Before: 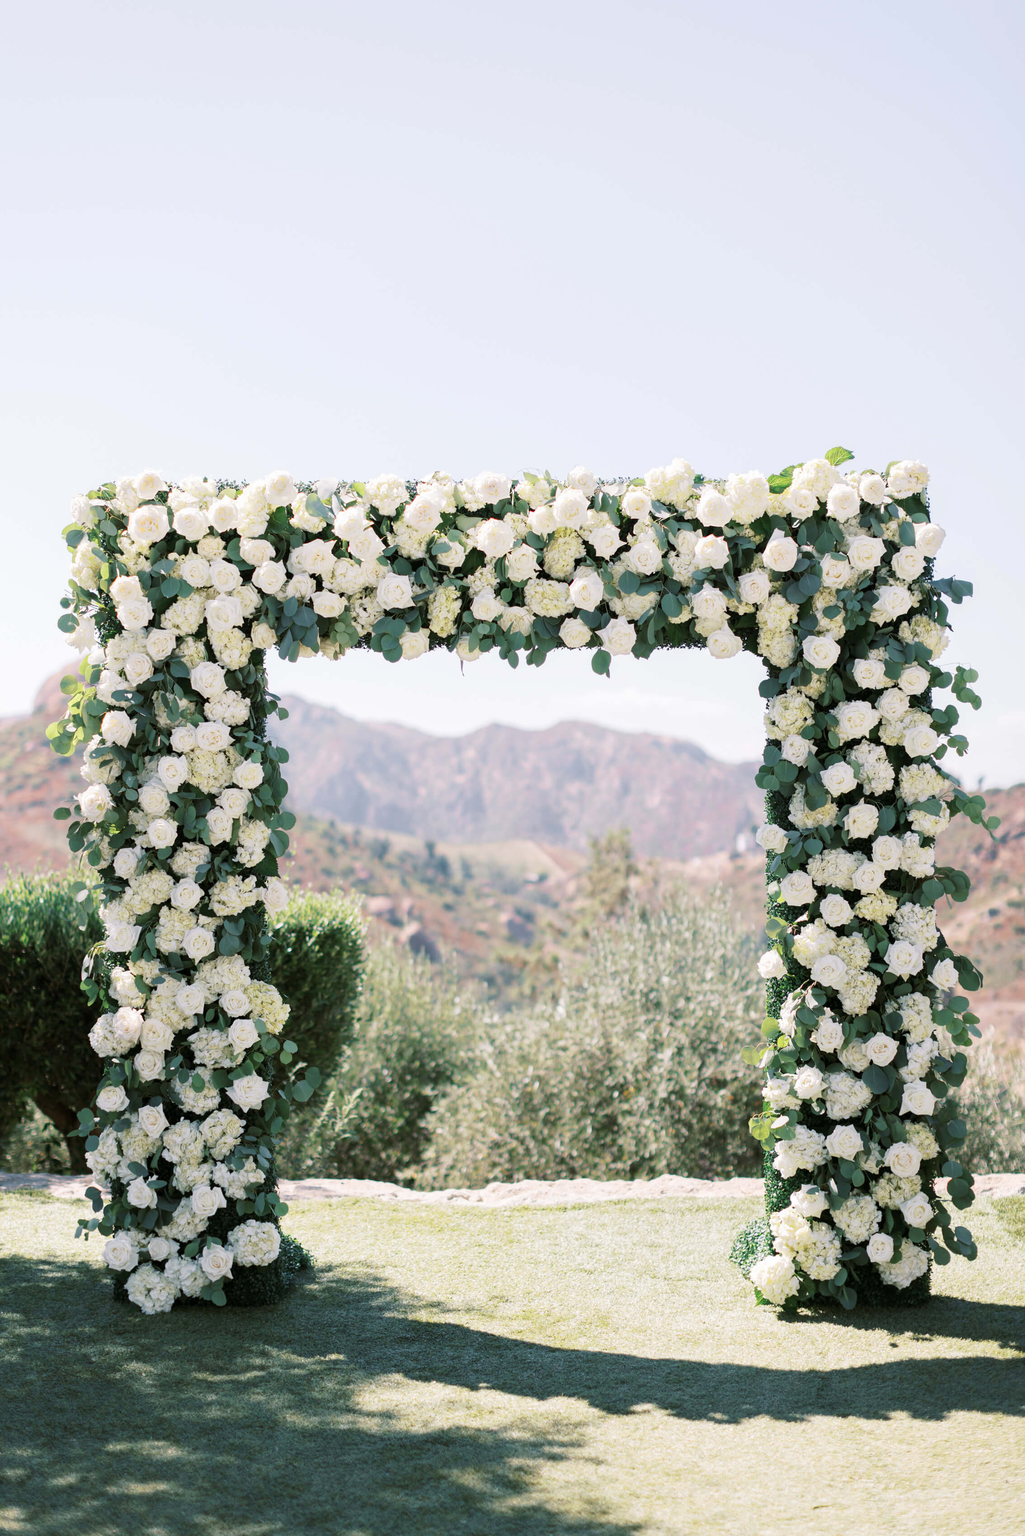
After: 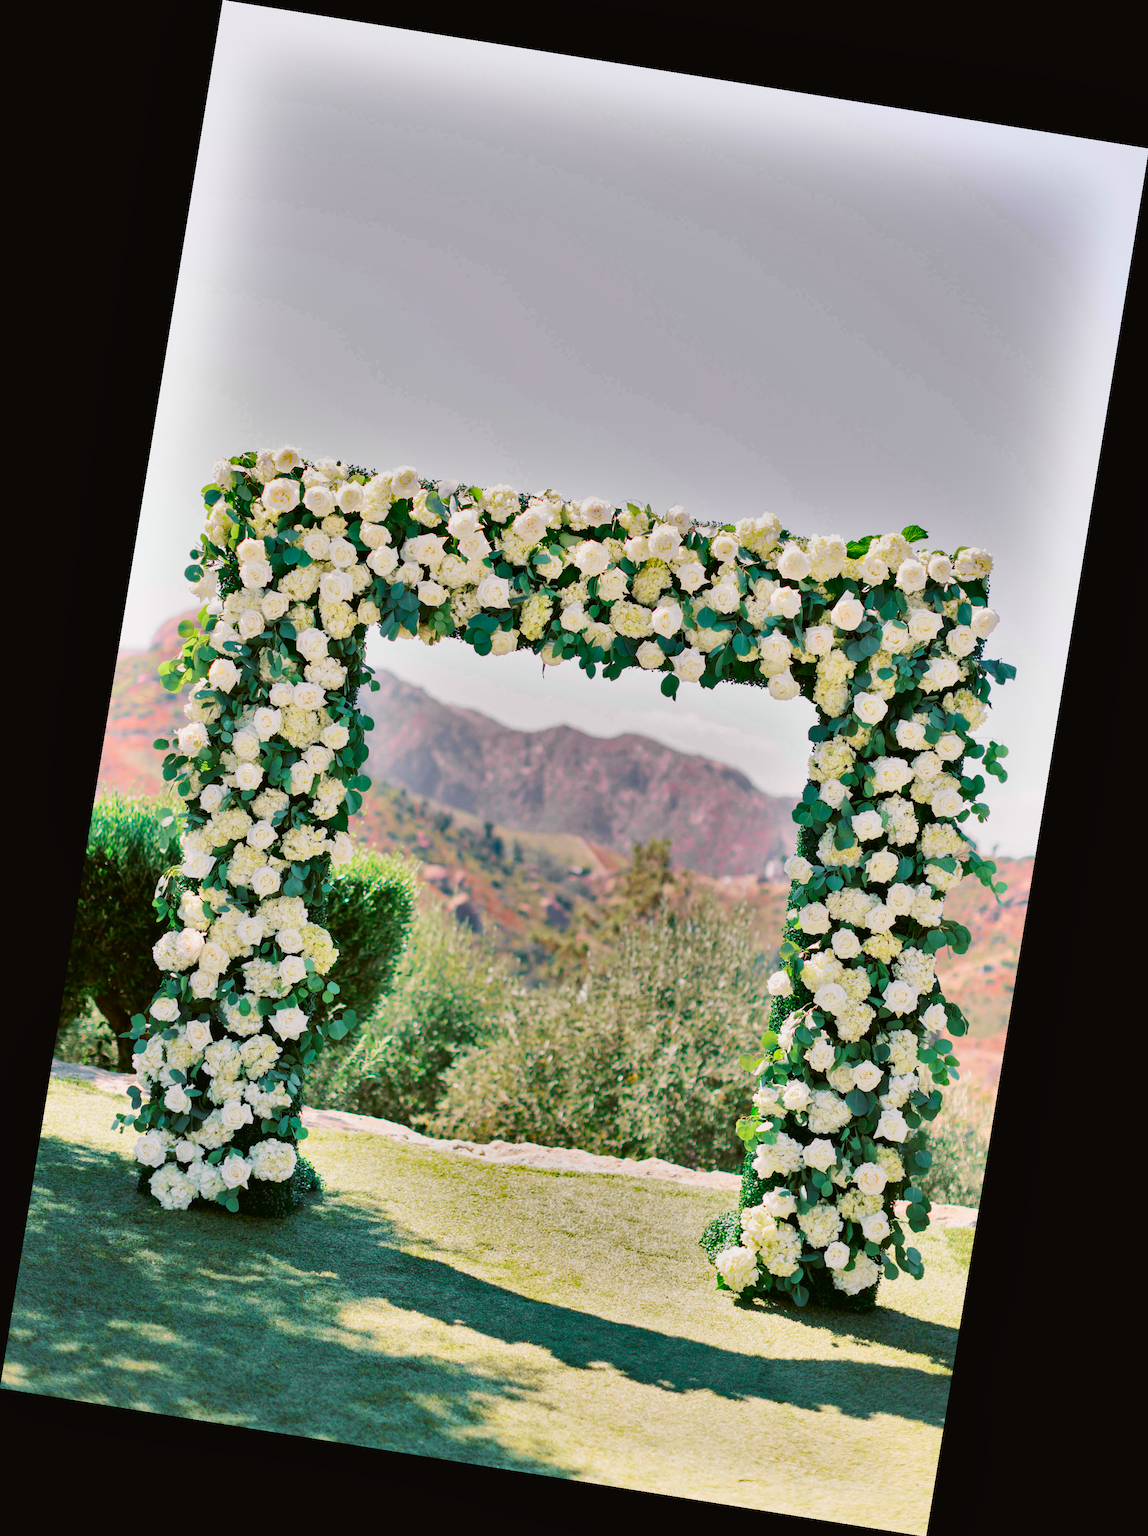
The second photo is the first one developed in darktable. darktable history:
color balance rgb: perceptual saturation grading › global saturation 25%, perceptual brilliance grading › mid-tones 10%, perceptual brilliance grading › shadows 15%, global vibrance 20%
rotate and perspective: rotation 9.12°, automatic cropping off
tone curve: curves: ch0 [(0, 0.019) (0.066, 0.043) (0.189, 0.182) (0.368, 0.407) (0.501, 0.564) (0.677, 0.729) (0.851, 0.861) (0.997, 0.959)]; ch1 [(0, 0) (0.187, 0.121) (0.388, 0.346) (0.437, 0.409) (0.474, 0.472) (0.499, 0.501) (0.514, 0.515) (0.542, 0.557) (0.645, 0.686) (0.812, 0.856) (1, 1)]; ch2 [(0, 0) (0.246, 0.214) (0.421, 0.427) (0.459, 0.484) (0.5, 0.504) (0.518, 0.523) (0.529, 0.548) (0.56, 0.576) (0.607, 0.63) (0.744, 0.734) (0.867, 0.821) (0.993, 0.889)], color space Lab, independent channels, preserve colors none
shadows and highlights: shadows 24.5, highlights -78.15, soften with gaussian
